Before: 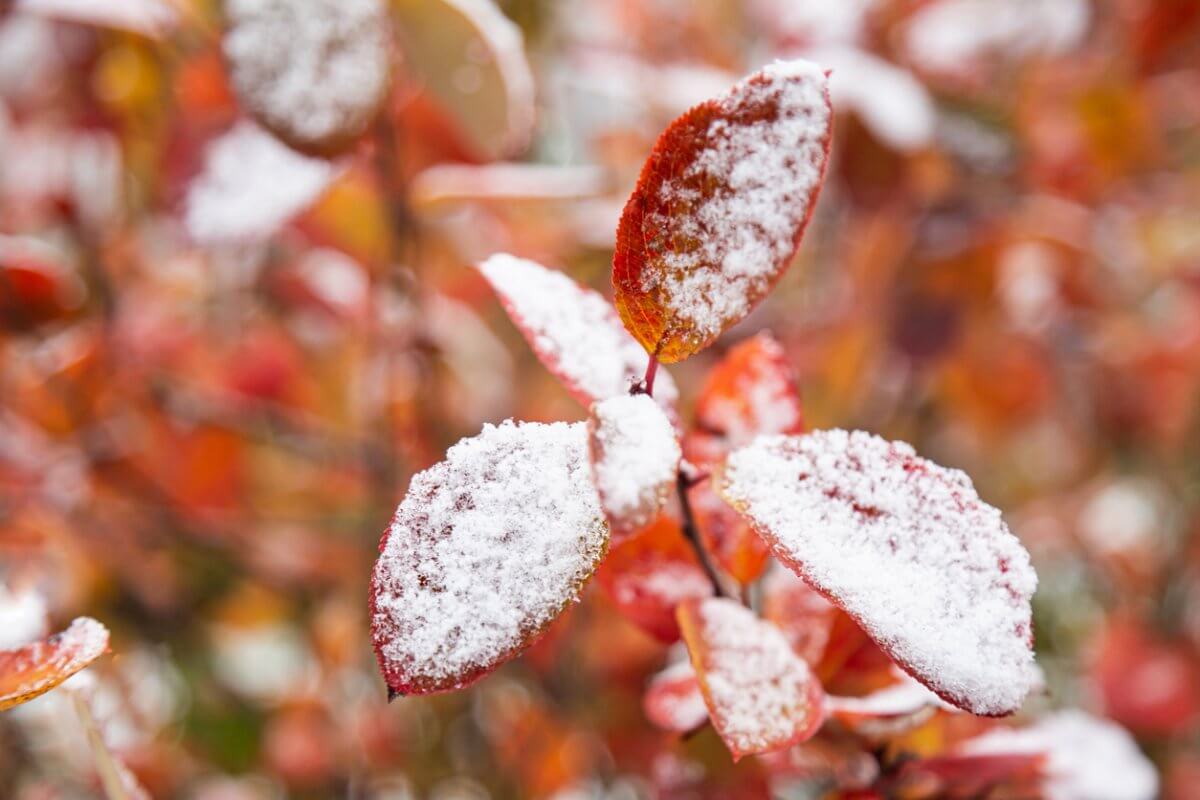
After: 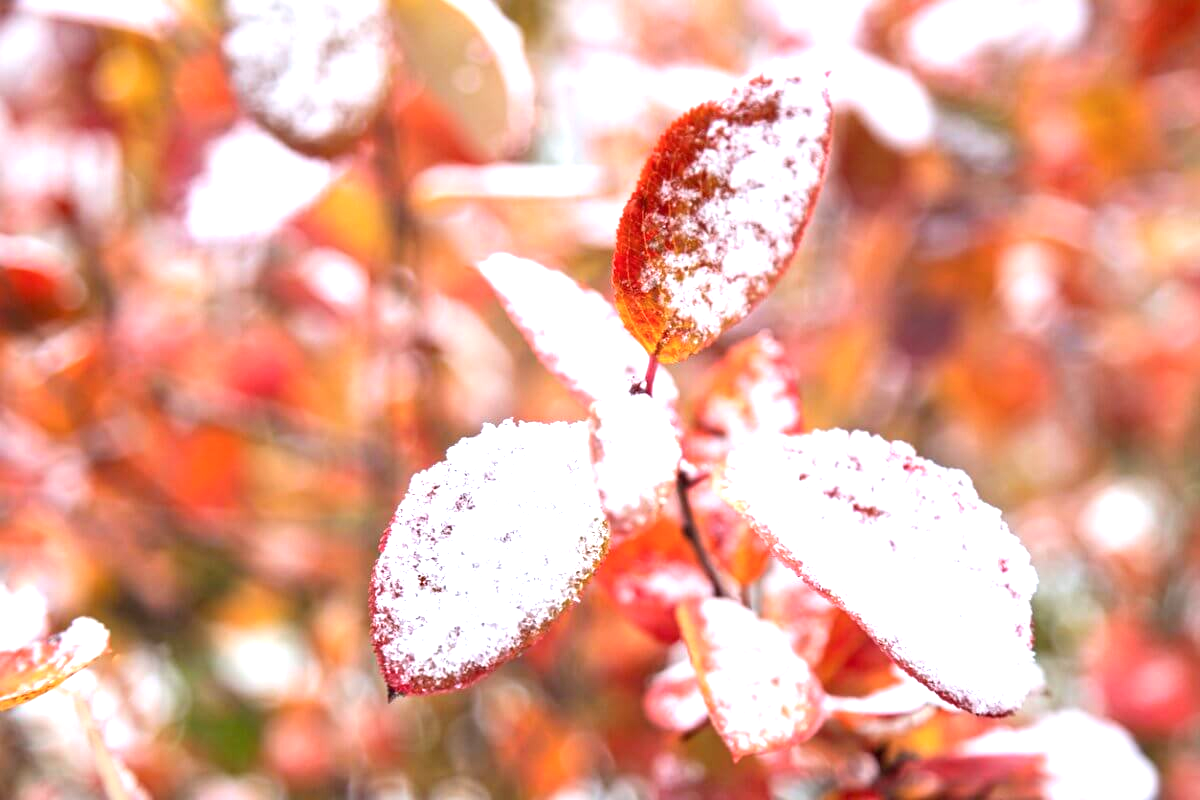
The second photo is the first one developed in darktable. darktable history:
color calibration: illuminant as shot in camera, x 0.358, y 0.373, temperature 4628.91 K
exposure: black level correction 0.001, exposure 0.958 EV, compensate exposure bias true, compensate highlight preservation false
